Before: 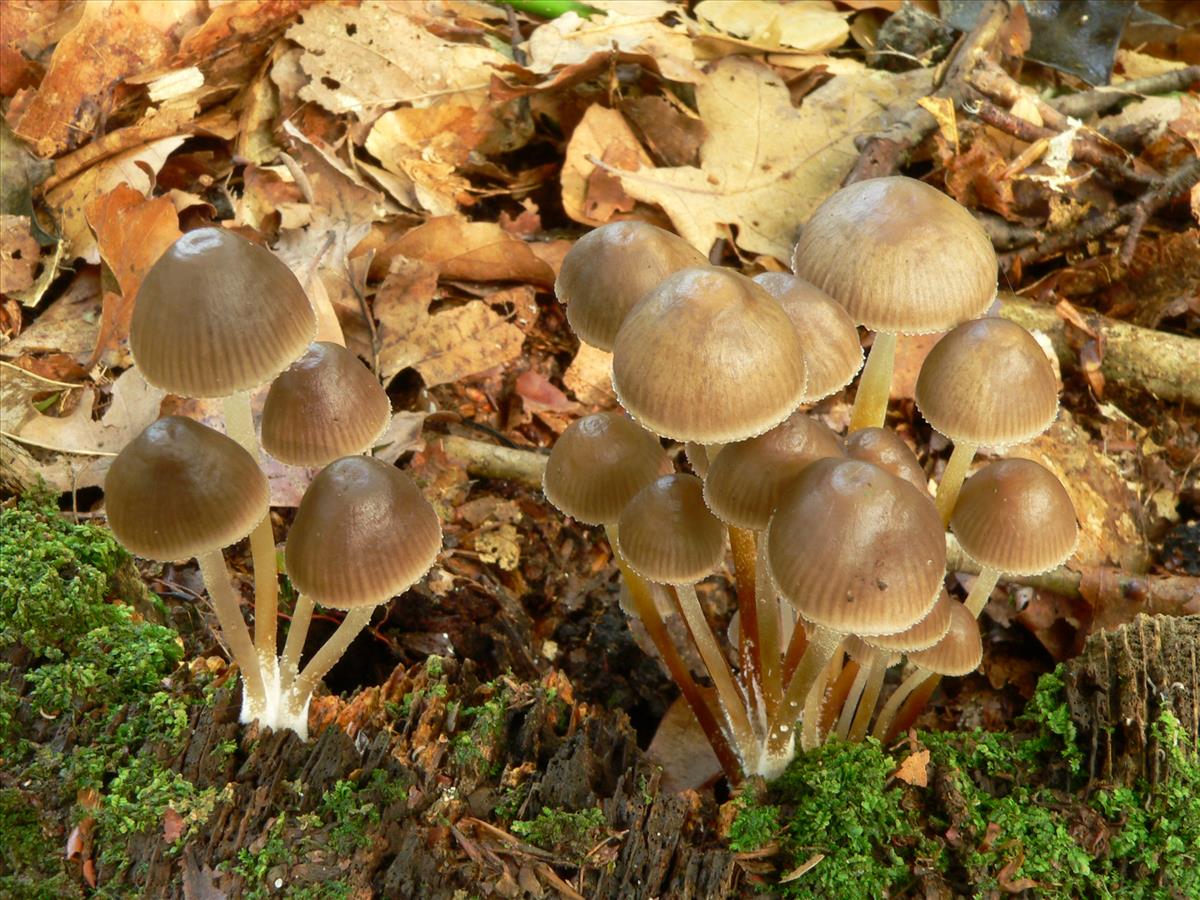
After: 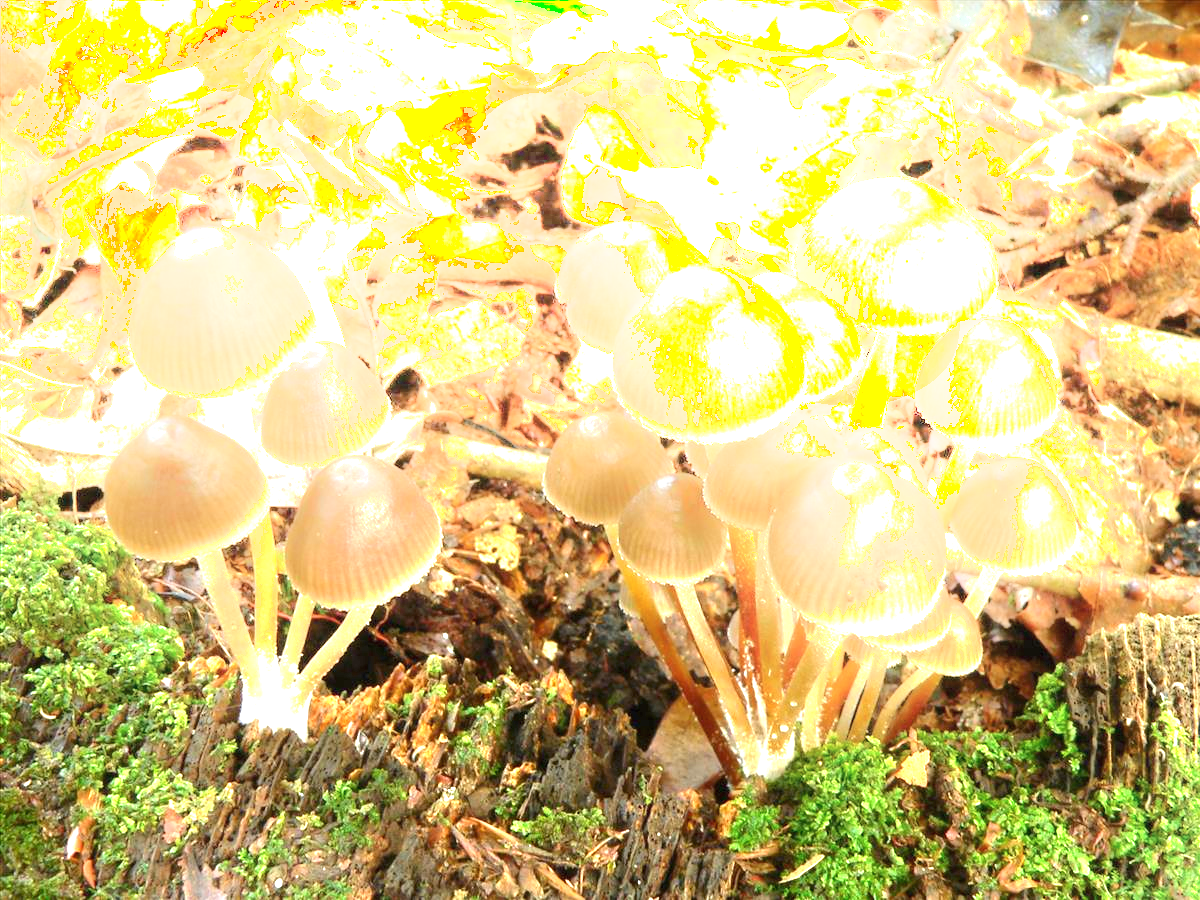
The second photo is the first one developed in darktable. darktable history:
shadows and highlights: highlights 70.25, soften with gaussian
exposure: black level correction 0, exposure 1.91 EV, compensate exposure bias true, compensate highlight preservation false
